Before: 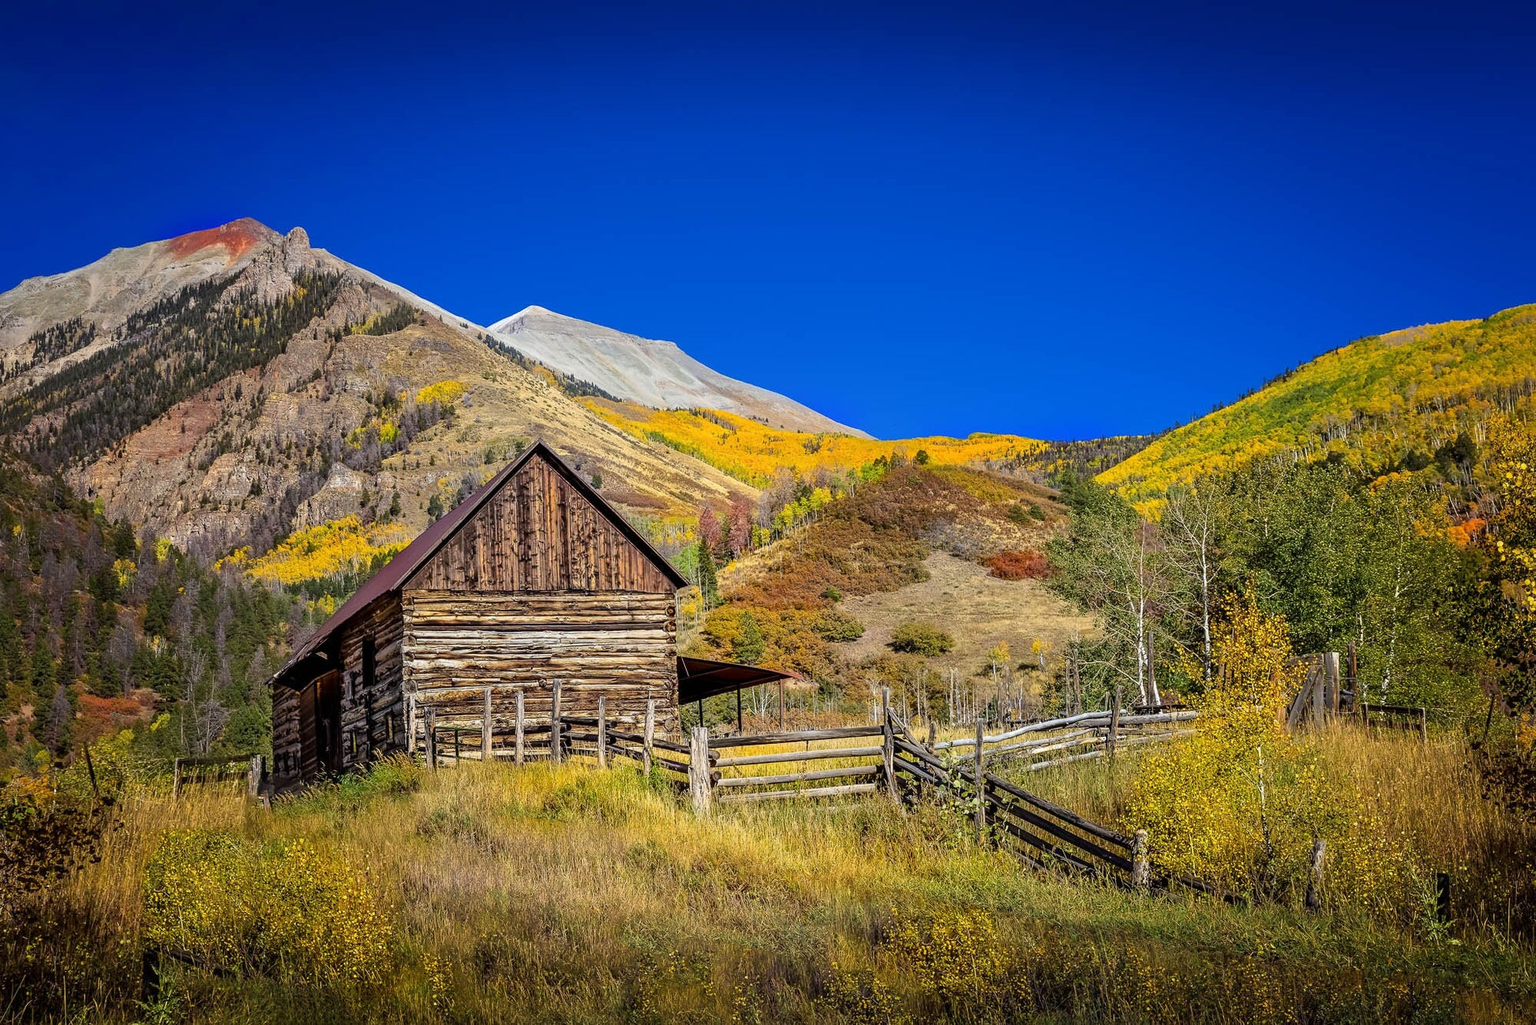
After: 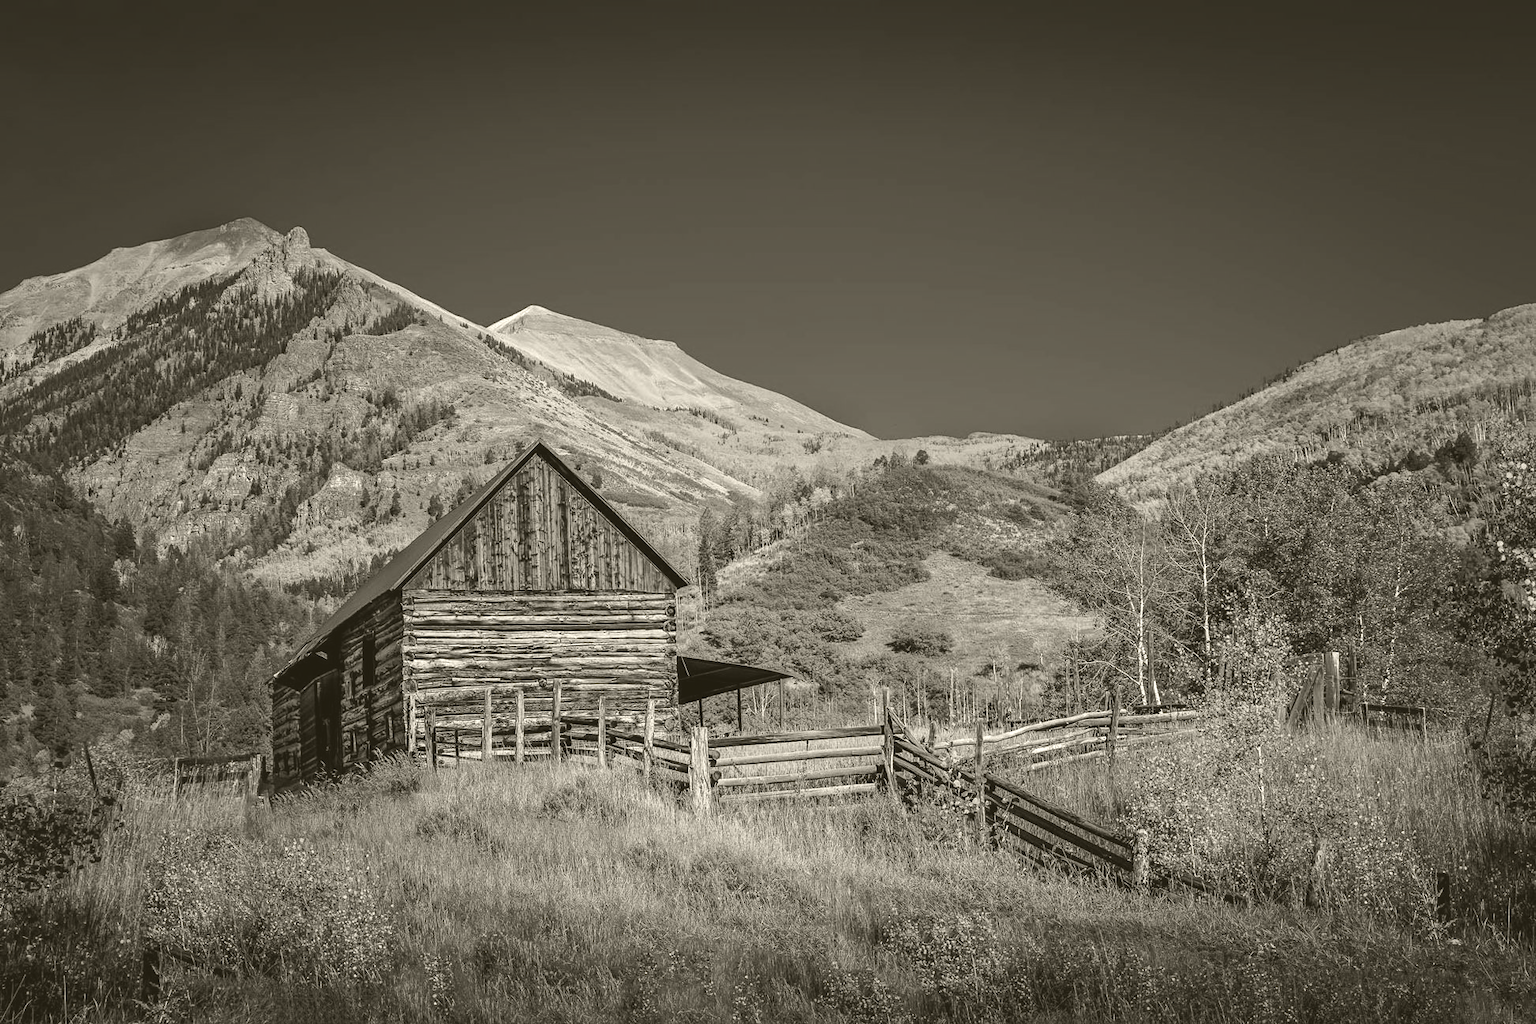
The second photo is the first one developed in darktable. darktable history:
colorize: hue 41.44°, saturation 22%, source mix 60%, lightness 10.61%
color balance rgb: linear chroma grading › shadows -10%, linear chroma grading › global chroma 20%, perceptual saturation grading › global saturation 15%, perceptual brilliance grading › global brilliance 30%, perceptual brilliance grading › highlights 12%, perceptual brilliance grading › mid-tones 24%, global vibrance 20%
